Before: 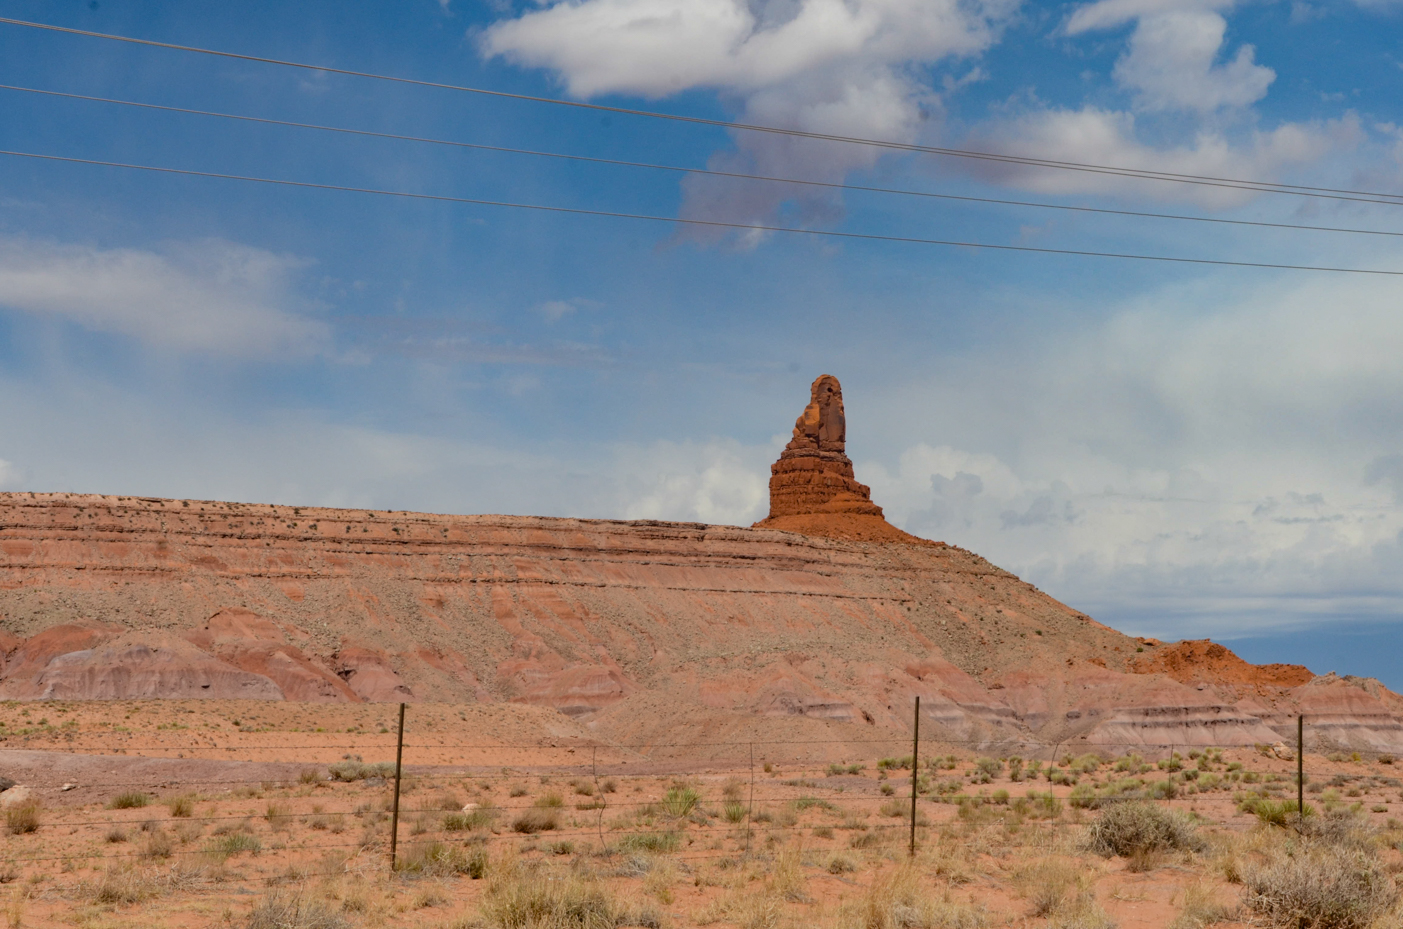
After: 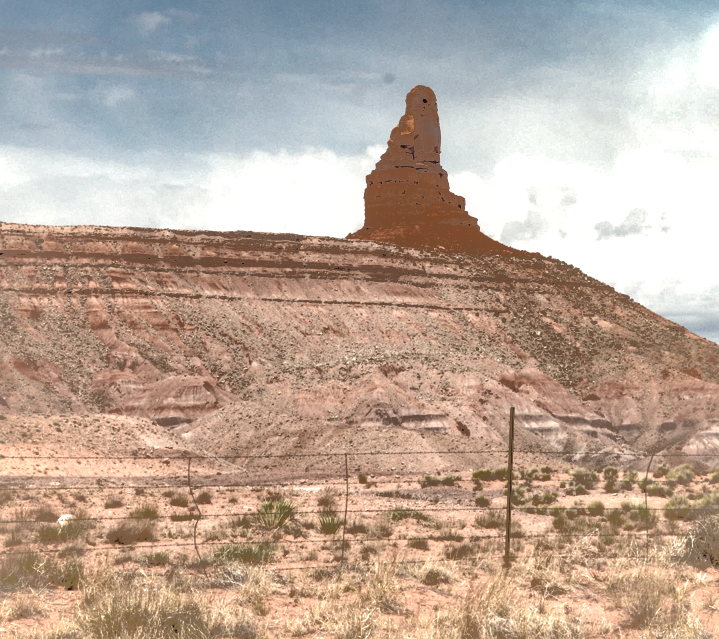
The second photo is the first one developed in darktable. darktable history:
crop and rotate: left 28.907%, top 31.2%, right 19.835%
color zones: curves: ch1 [(0, 0.469) (0.01, 0.469) (0.12, 0.446) (0.248, 0.469) (0.5, 0.5) (0.748, 0.5) (0.99, 0.469) (1, 0.469)]
shadows and highlights: shadows -18.69, highlights -73.6
exposure: black level correction 0.001, exposure 1.309 EV, compensate highlight preservation false
local contrast: on, module defaults
color balance rgb: highlights gain › chroma 3.051%, highlights gain › hue 77.23°, perceptual saturation grading › global saturation 20%, perceptual saturation grading › highlights -50.523%, perceptual saturation grading › shadows 30.116%, global vibrance 20%
contrast brightness saturation: brightness 0.185, saturation -0.494
